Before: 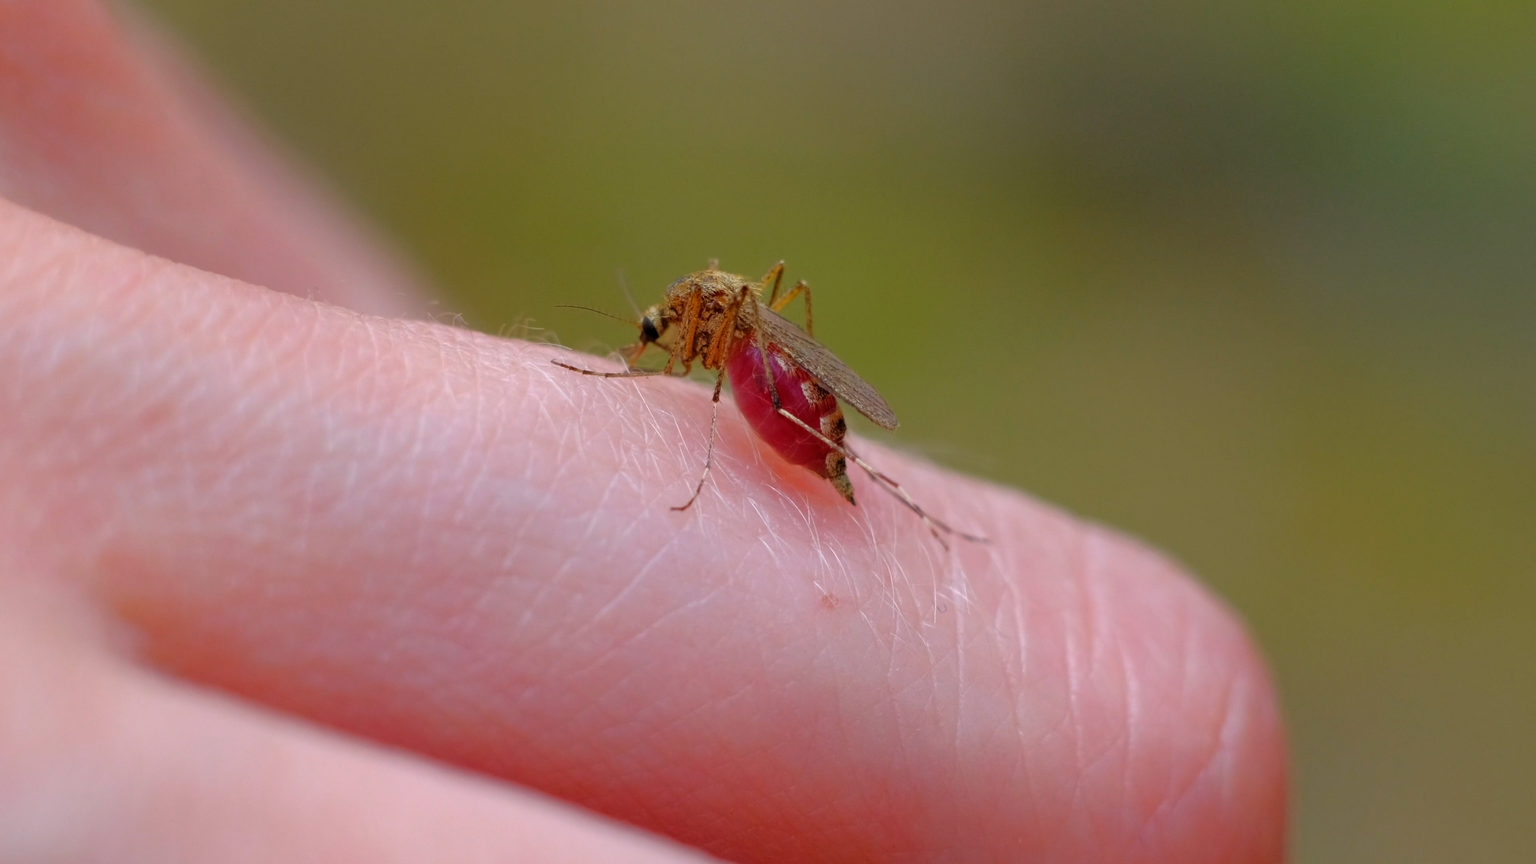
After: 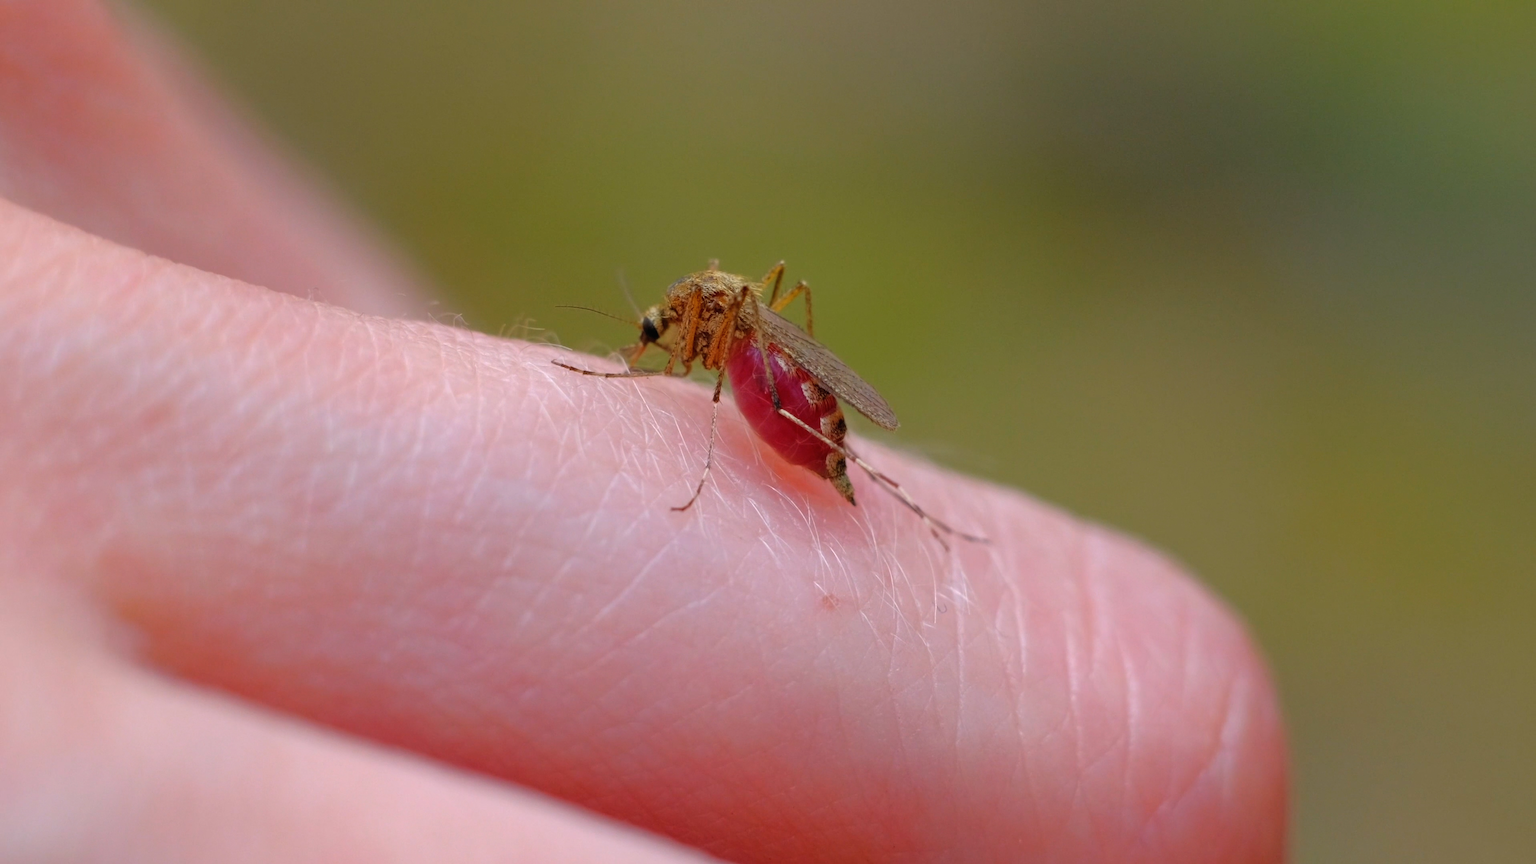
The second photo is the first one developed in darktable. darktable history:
exposure: black level correction -0.001, exposure 0.079 EV, compensate highlight preservation false
